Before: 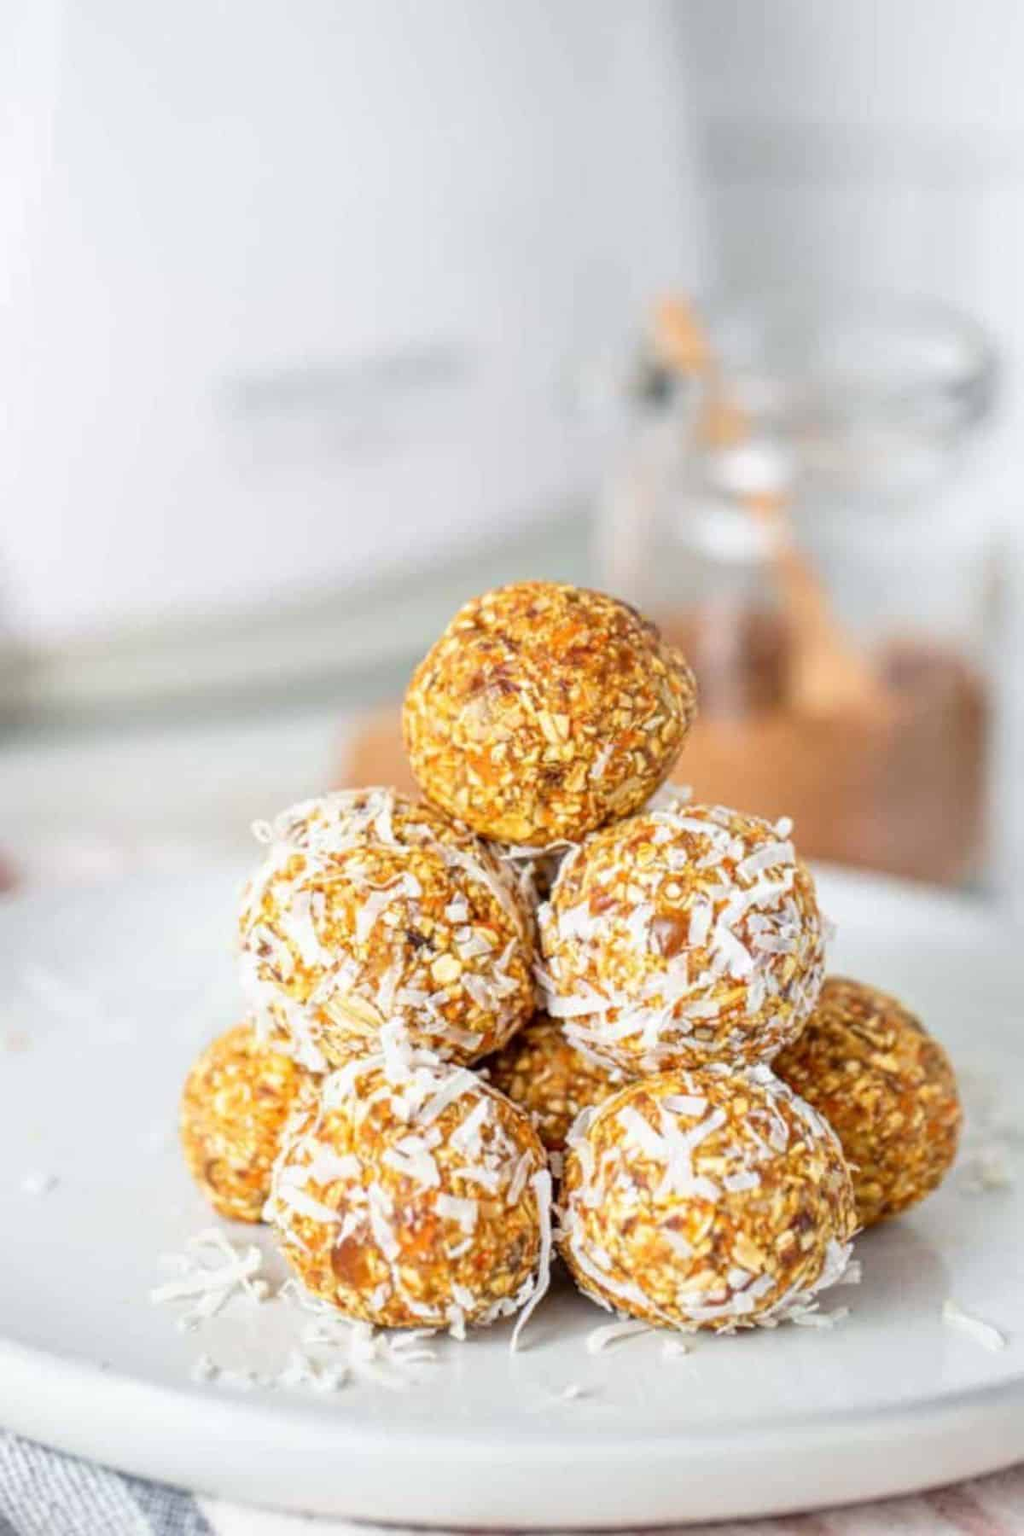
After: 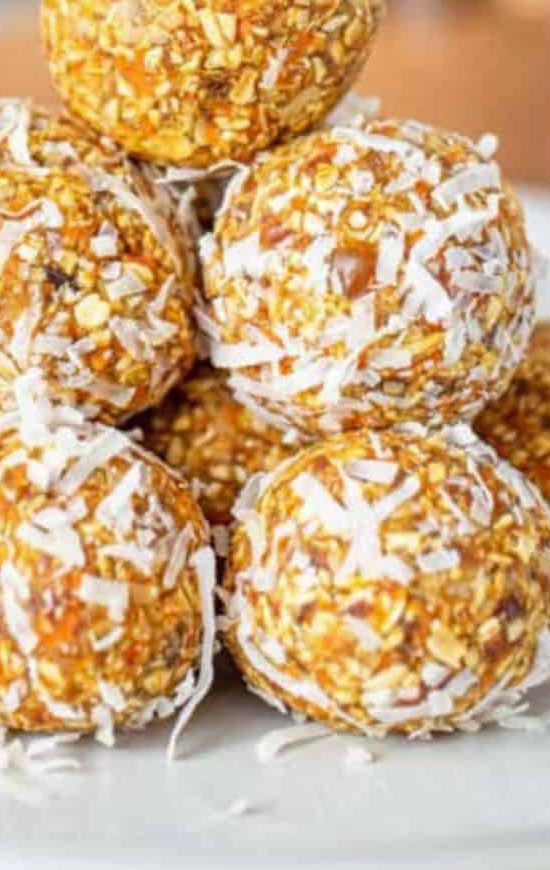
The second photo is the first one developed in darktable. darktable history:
shadows and highlights: shadows 25.21, highlights -24.71
crop: left 35.954%, top 45.828%, right 18.147%, bottom 5.831%
